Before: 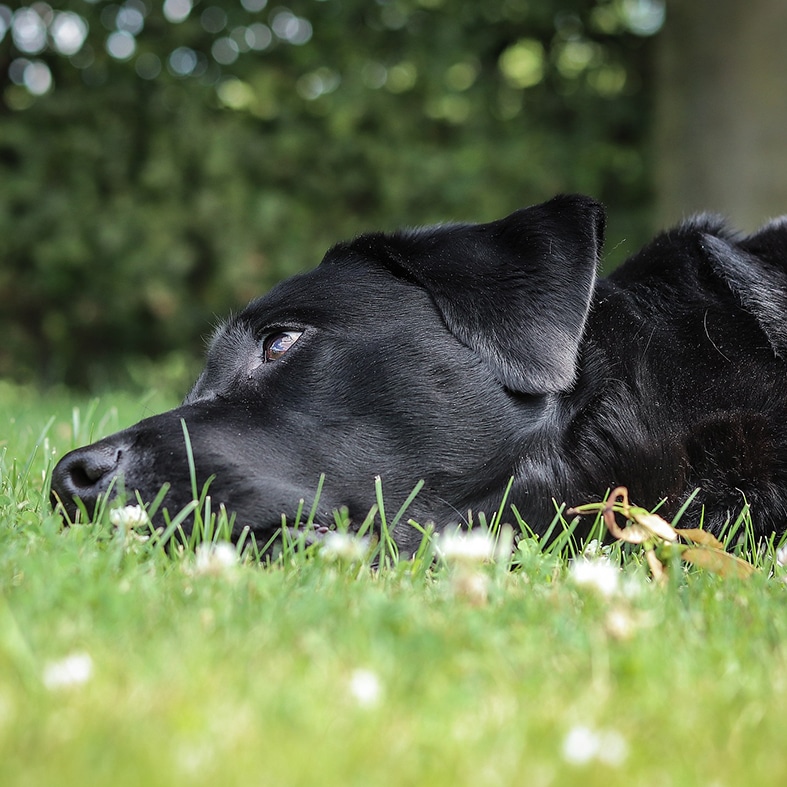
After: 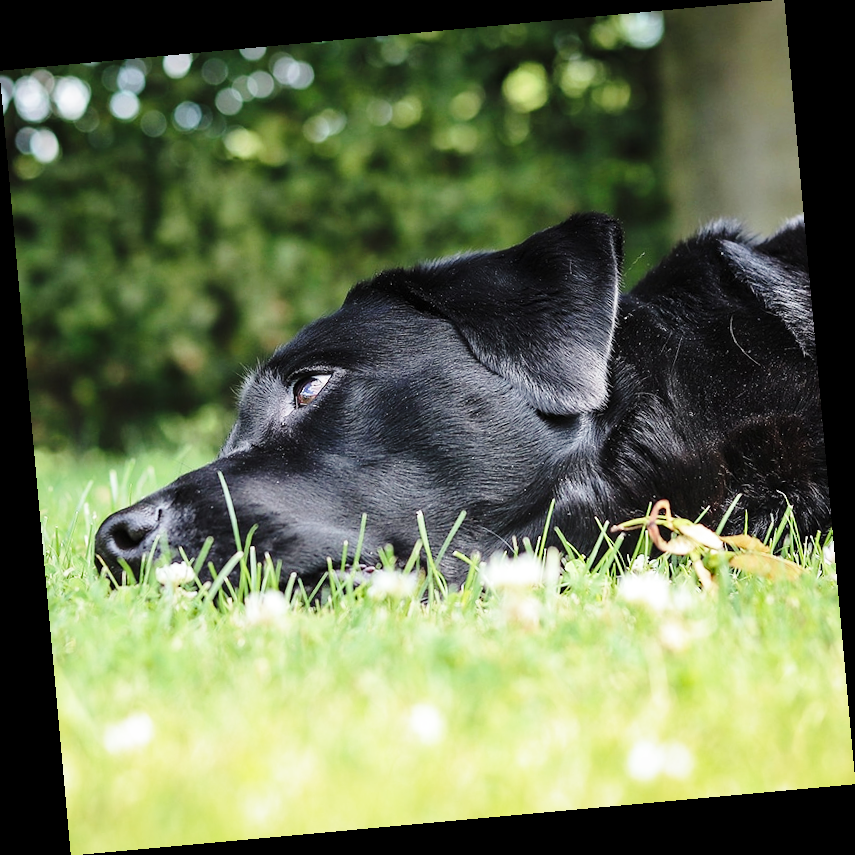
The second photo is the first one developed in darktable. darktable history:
base curve: curves: ch0 [(0, 0) (0.028, 0.03) (0.121, 0.232) (0.46, 0.748) (0.859, 0.968) (1, 1)], preserve colors none
rotate and perspective: rotation -5.2°, automatic cropping off
